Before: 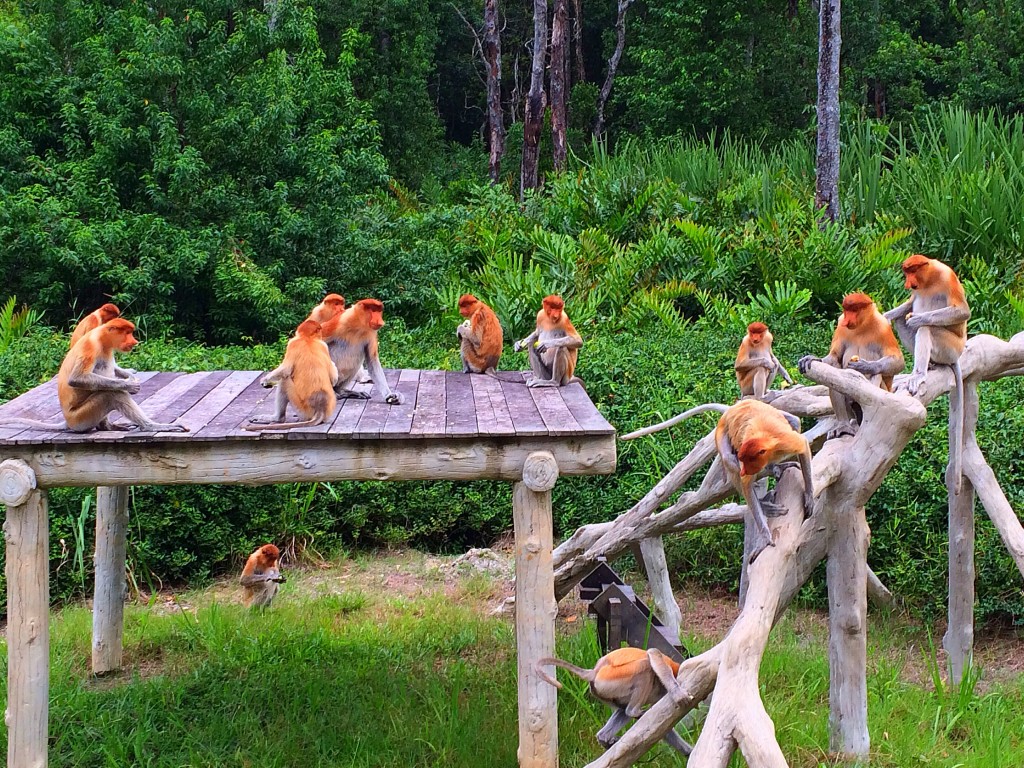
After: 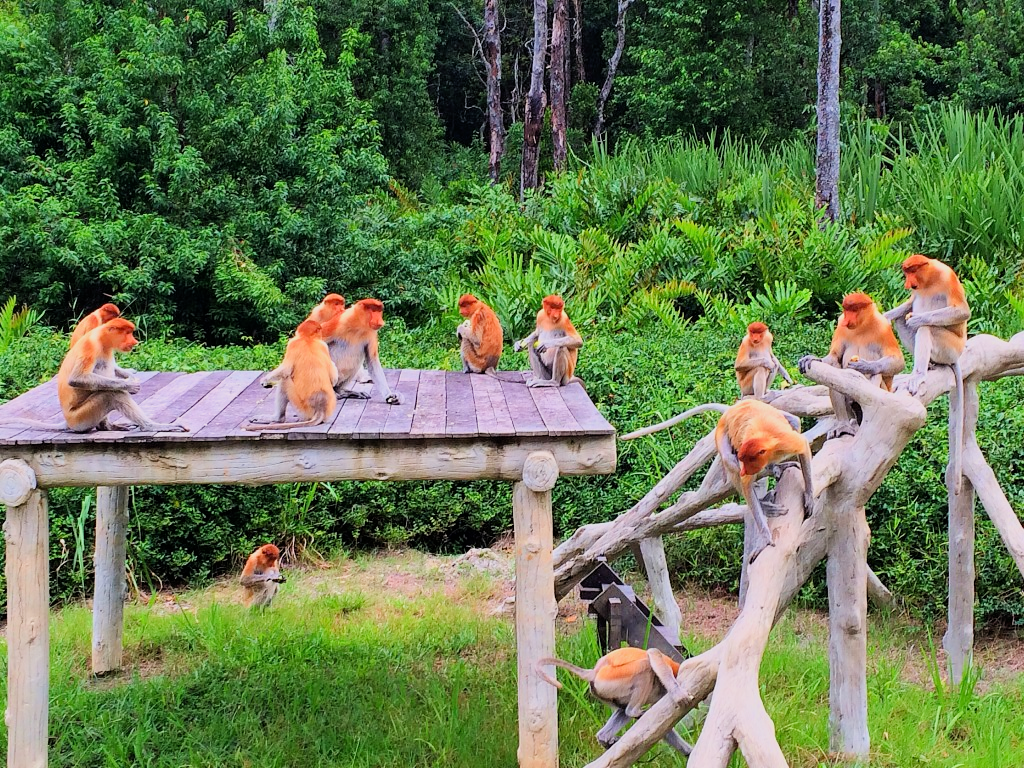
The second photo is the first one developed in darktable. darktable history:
filmic rgb: black relative exposure -7.14 EV, white relative exposure 5.36 EV, hardness 3.03, color science v6 (2022)
exposure: exposure 0.777 EV, compensate highlight preservation false
shadows and highlights: radius 127.01, shadows 30.53, highlights -30.81, low approximation 0.01, soften with gaussian
